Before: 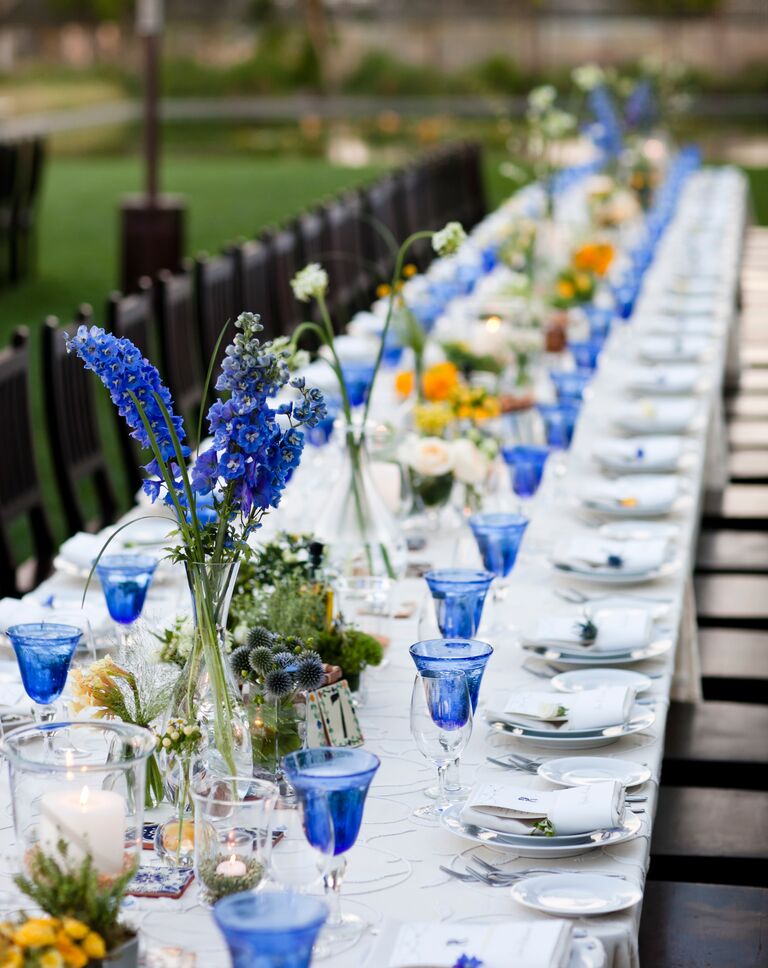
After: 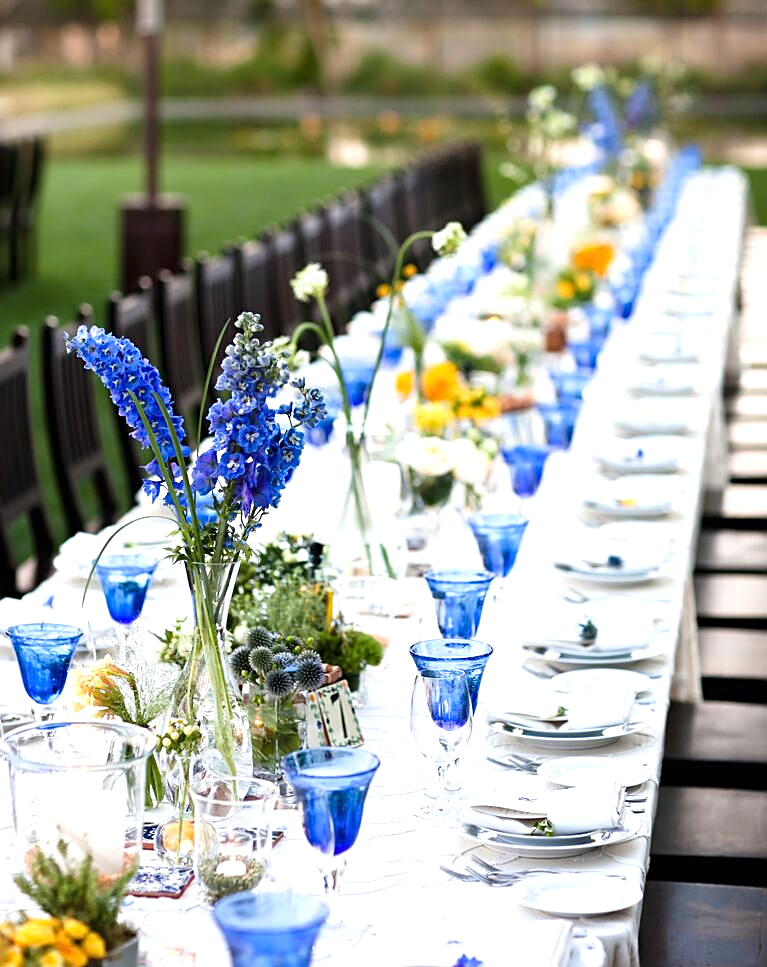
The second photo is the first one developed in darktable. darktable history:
exposure: black level correction 0, exposure 0.692 EV, compensate highlight preservation false
sharpen: amount 0.466
